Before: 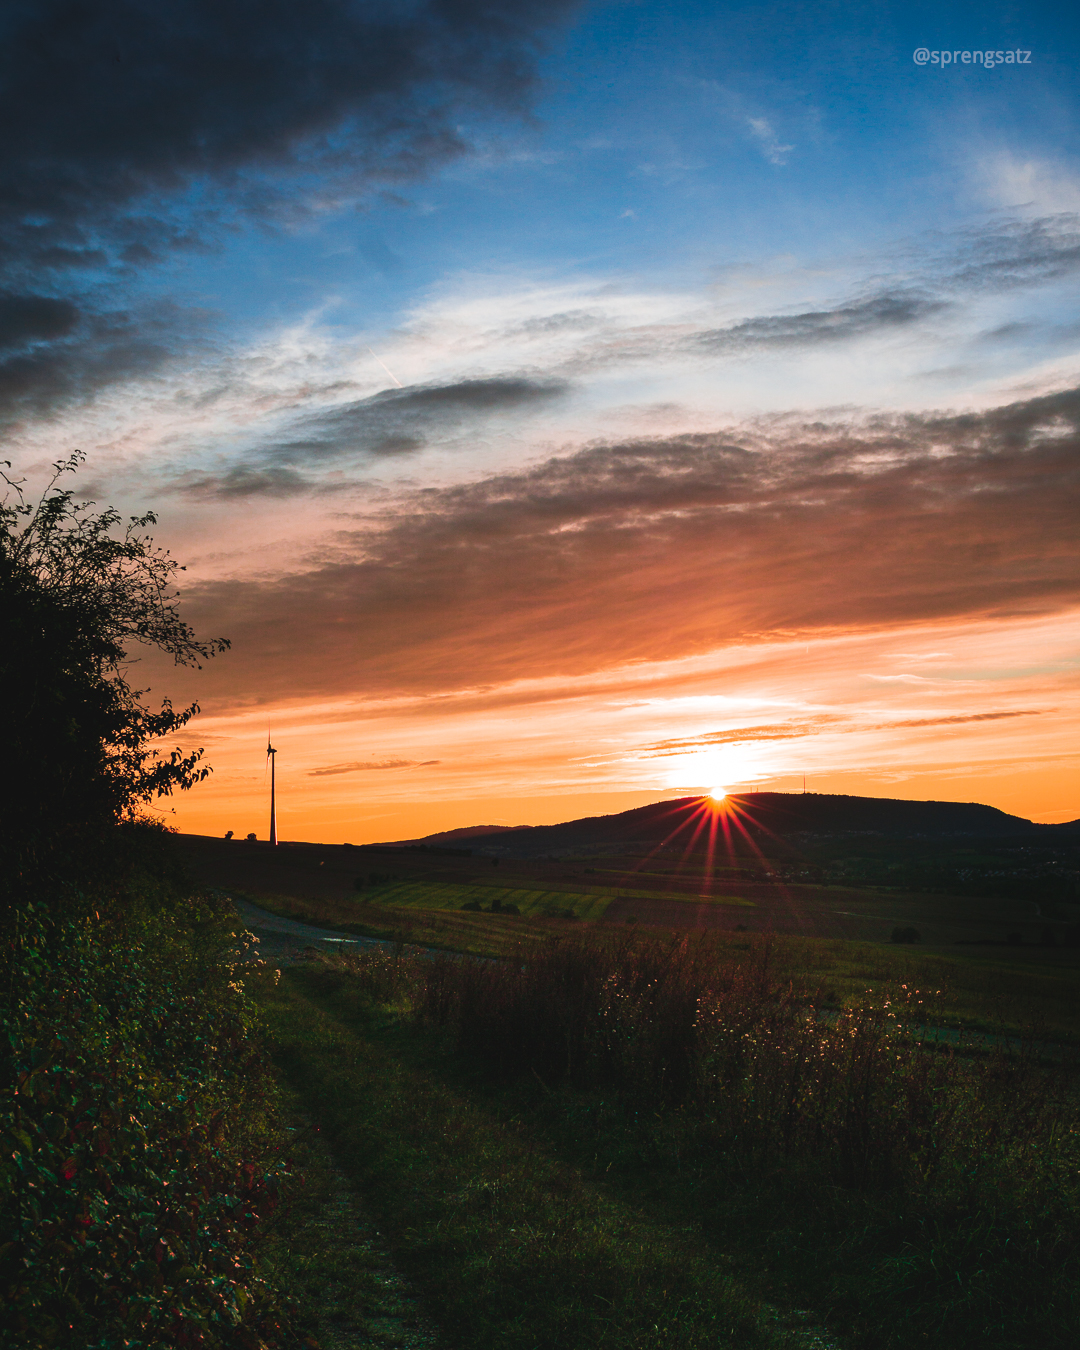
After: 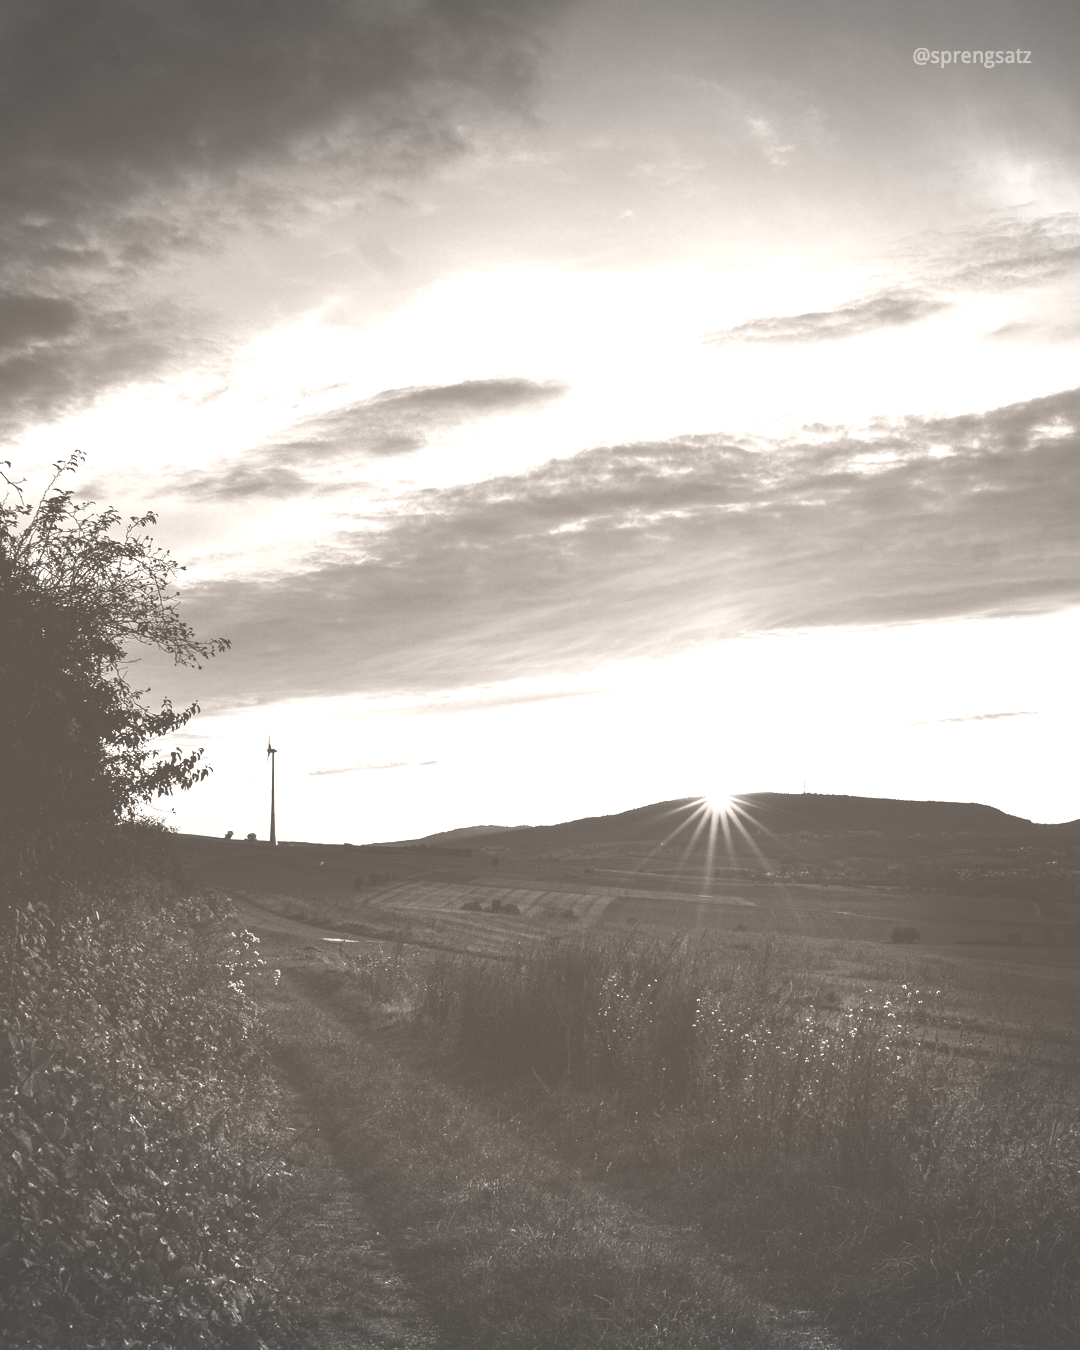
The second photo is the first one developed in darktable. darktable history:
white balance: red 1.009, blue 1.027
vignetting: fall-off start 100%, brightness -0.282, width/height ratio 1.31
colorize: hue 34.49°, saturation 35.33%, source mix 100%, lightness 55%, version 1
